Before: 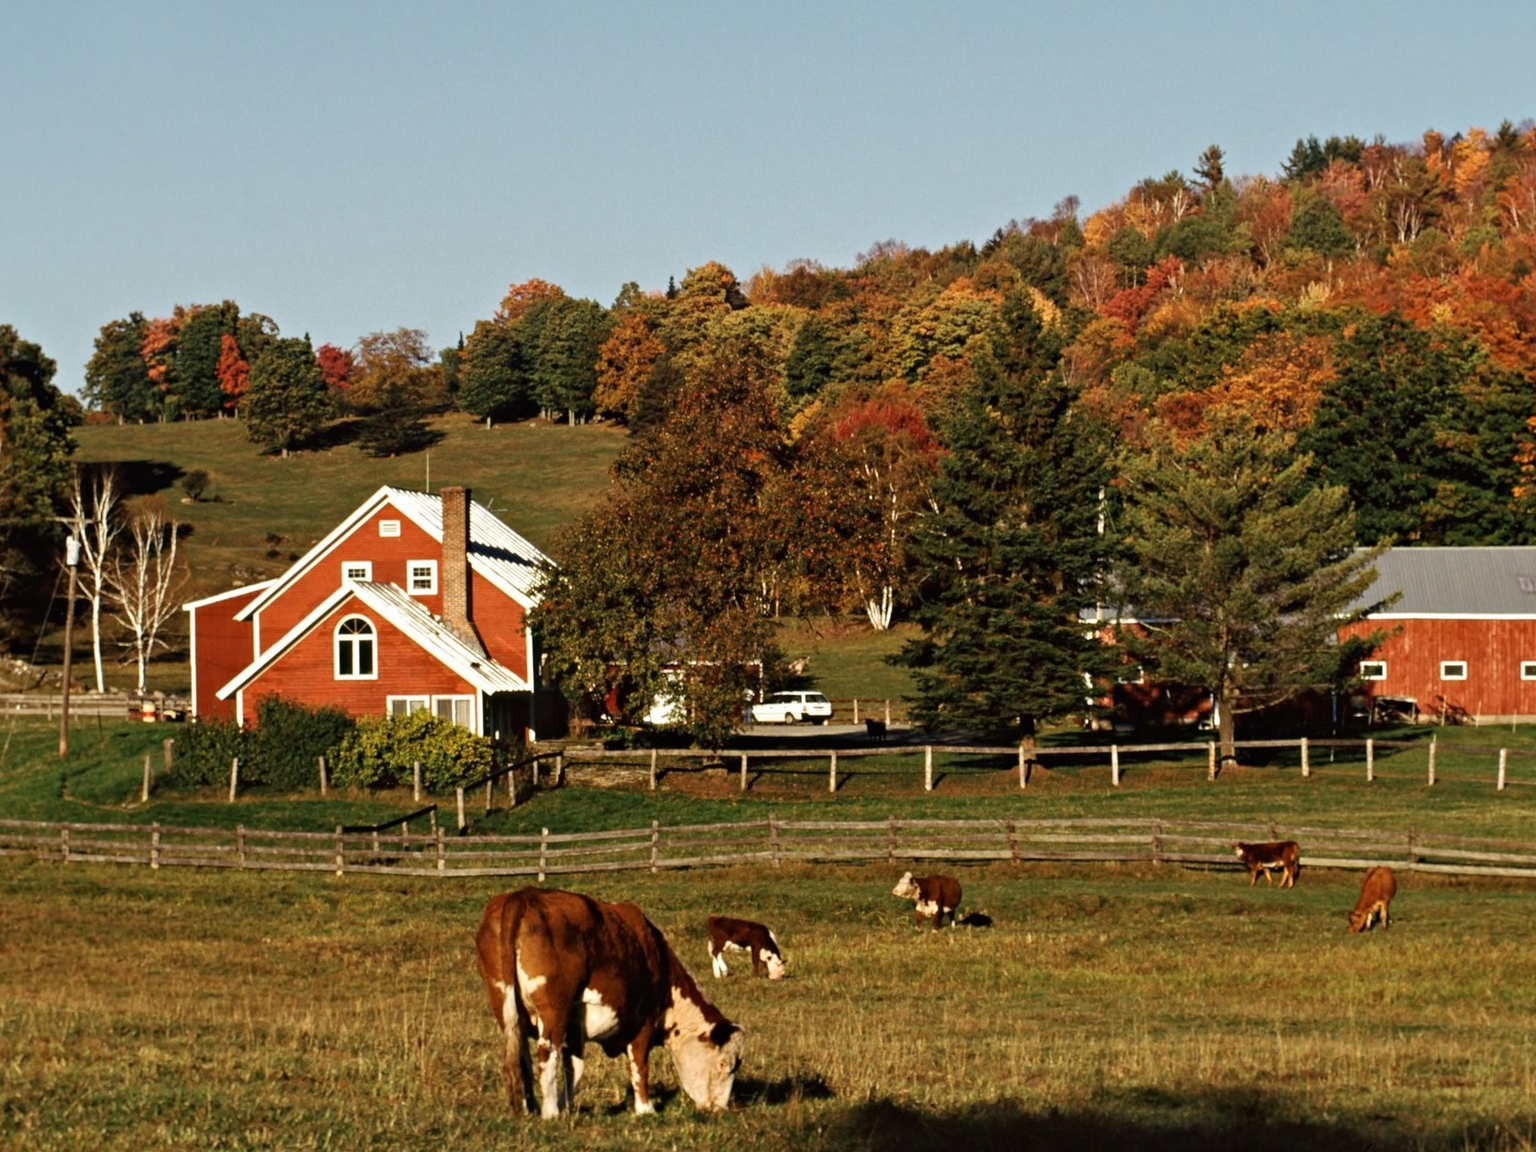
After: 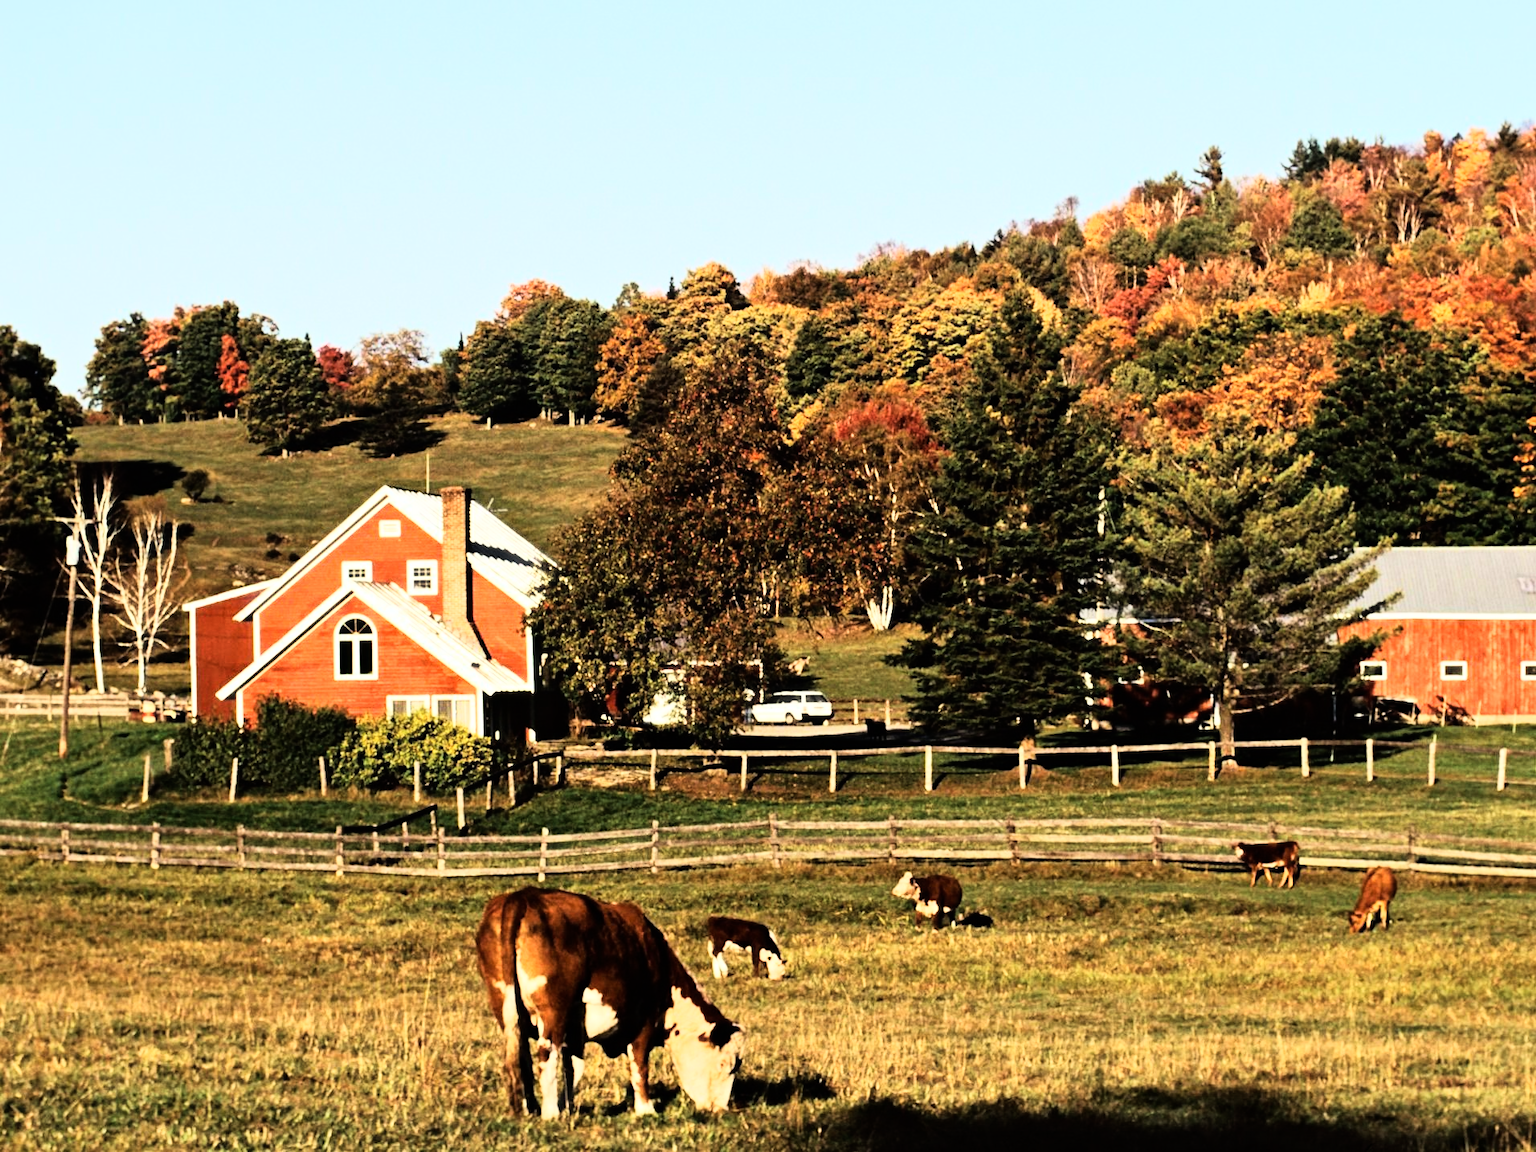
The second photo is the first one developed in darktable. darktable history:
rgb curve: curves: ch0 [(0, 0) (0.21, 0.15) (0.24, 0.21) (0.5, 0.75) (0.75, 0.96) (0.89, 0.99) (1, 1)]; ch1 [(0, 0.02) (0.21, 0.13) (0.25, 0.2) (0.5, 0.67) (0.75, 0.9) (0.89, 0.97) (1, 1)]; ch2 [(0, 0.02) (0.21, 0.13) (0.25, 0.2) (0.5, 0.67) (0.75, 0.9) (0.89, 0.97) (1, 1)], compensate middle gray true
haze removal: strength -0.05
